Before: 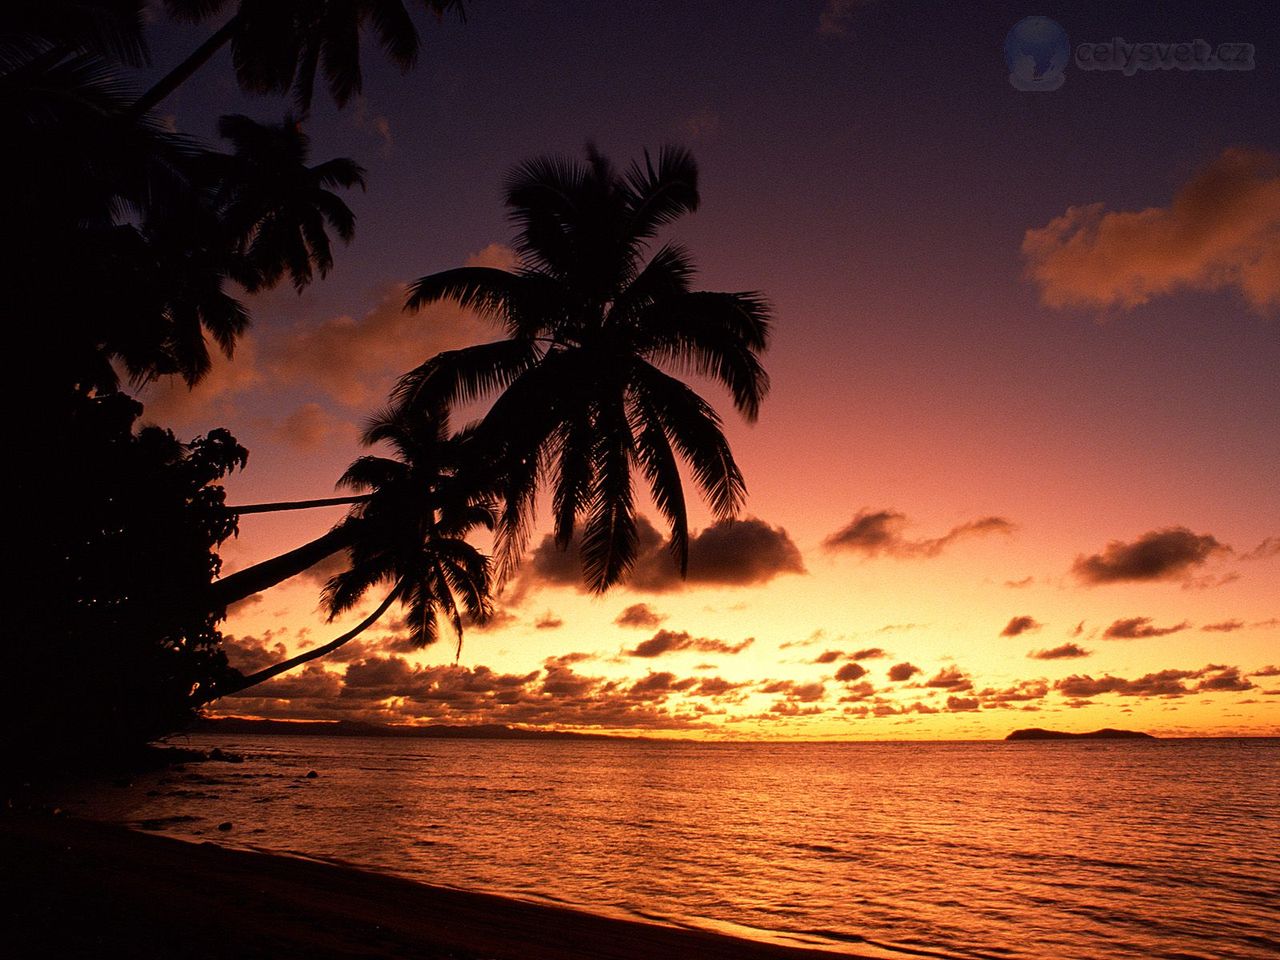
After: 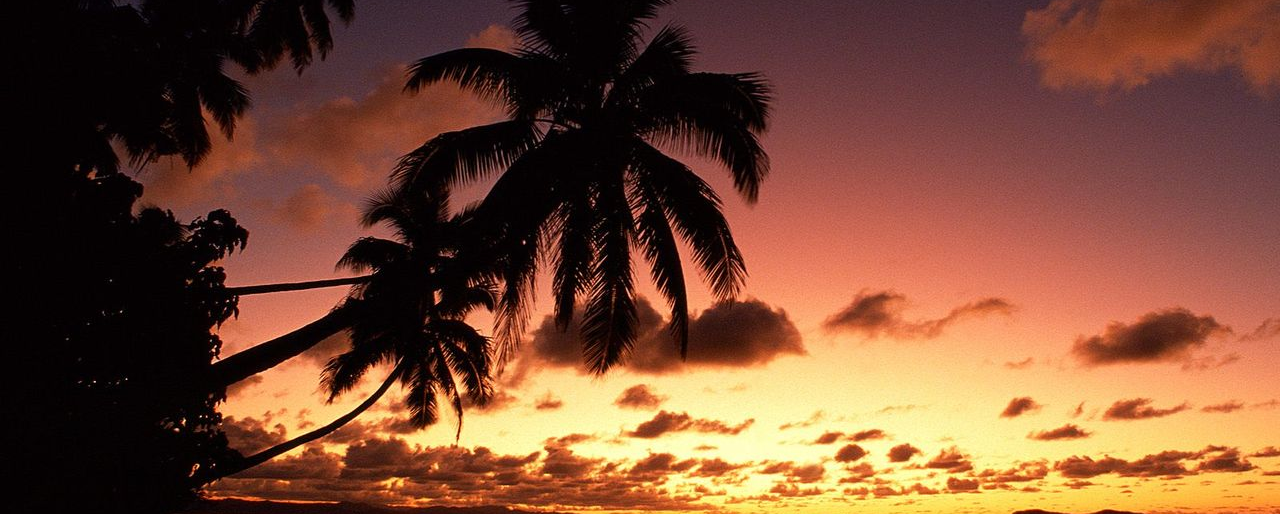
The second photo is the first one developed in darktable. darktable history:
crop and rotate: top 22.884%, bottom 23.546%
